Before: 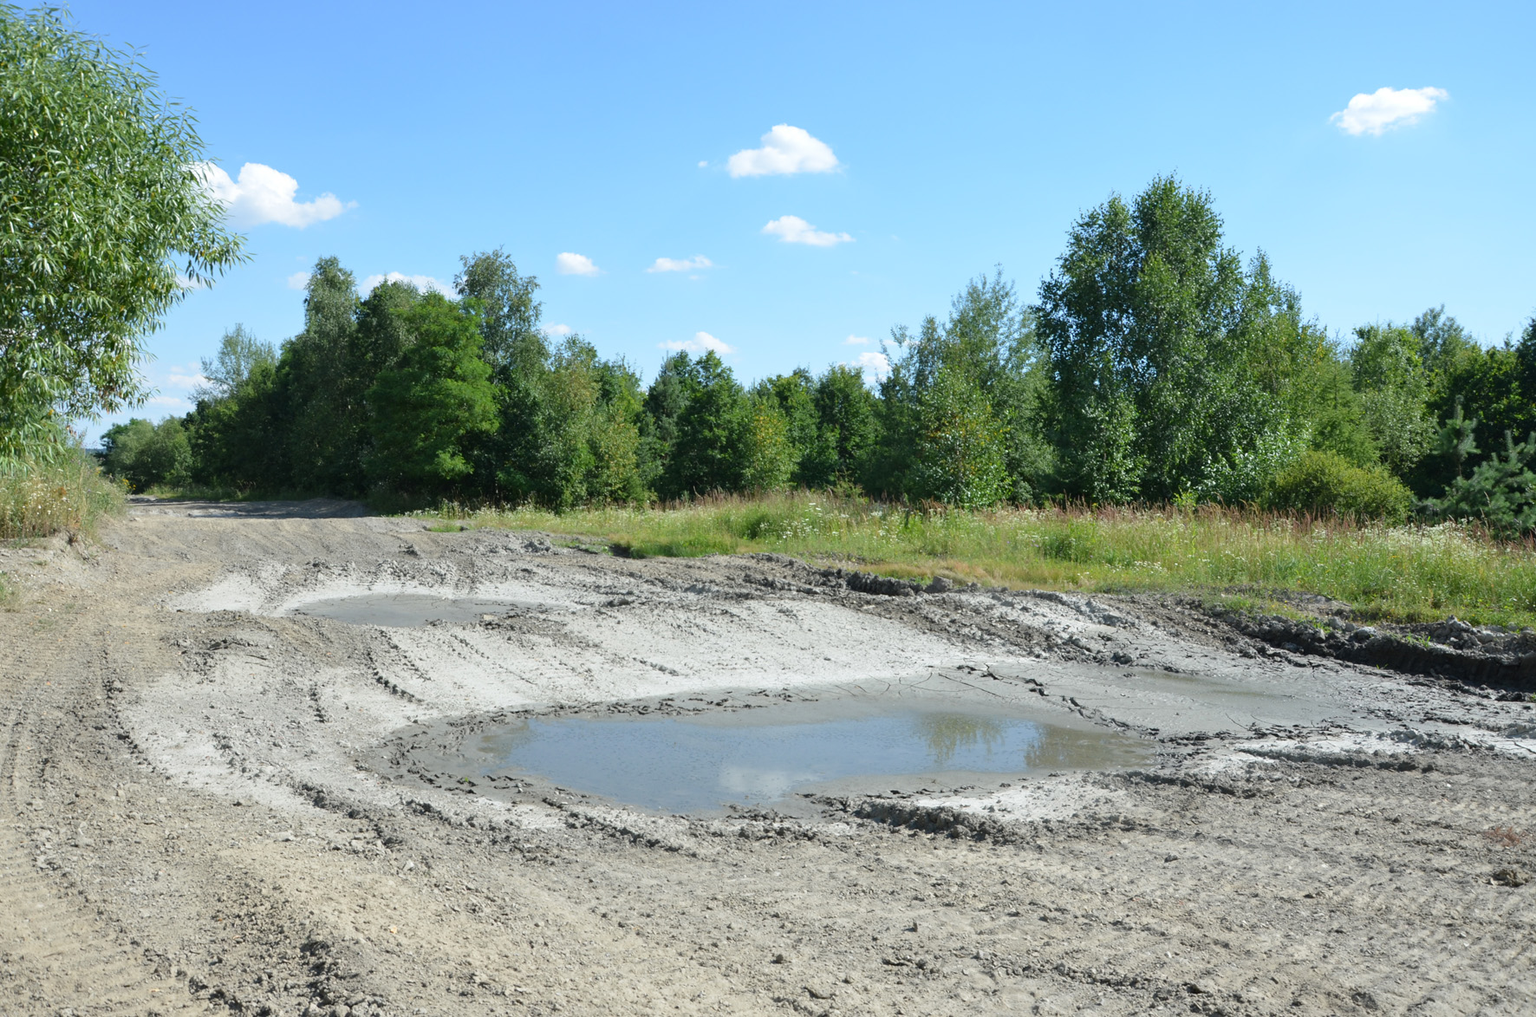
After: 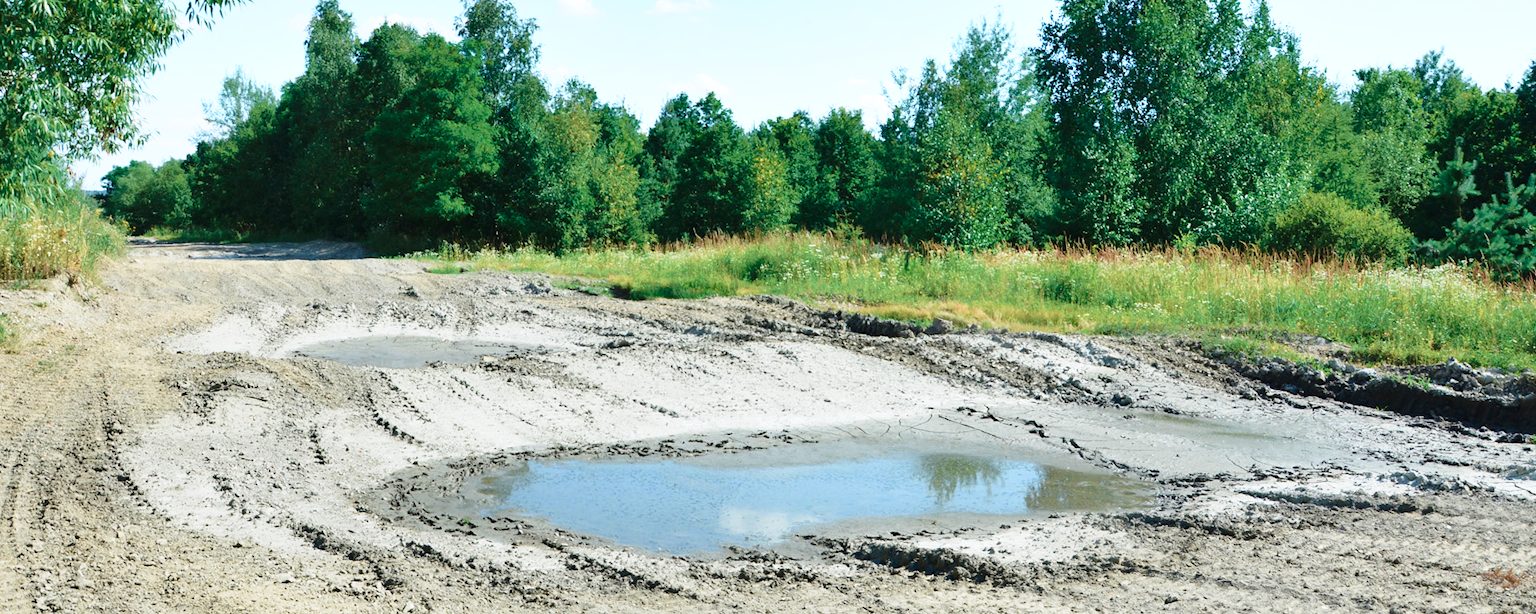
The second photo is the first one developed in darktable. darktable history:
velvia: strength 74.64%
shadows and highlights: shadows 39.69, highlights -54.31, low approximation 0.01, soften with gaussian
base curve: curves: ch0 [(0, 0) (0.028, 0.03) (0.121, 0.232) (0.46, 0.748) (0.859, 0.968) (1, 1)], preserve colors none
crop and rotate: top 25.48%, bottom 14.026%
color zones: curves: ch0 [(0, 0.5) (0.125, 0.4) (0.25, 0.5) (0.375, 0.4) (0.5, 0.4) (0.625, 0.6) (0.75, 0.6) (0.875, 0.5)]; ch1 [(0, 0.4) (0.125, 0.5) (0.25, 0.4) (0.375, 0.4) (0.5, 0.4) (0.625, 0.4) (0.75, 0.5) (0.875, 0.4)]; ch2 [(0, 0.6) (0.125, 0.5) (0.25, 0.5) (0.375, 0.6) (0.5, 0.6) (0.625, 0.5) (0.75, 0.5) (0.875, 0.5)]
